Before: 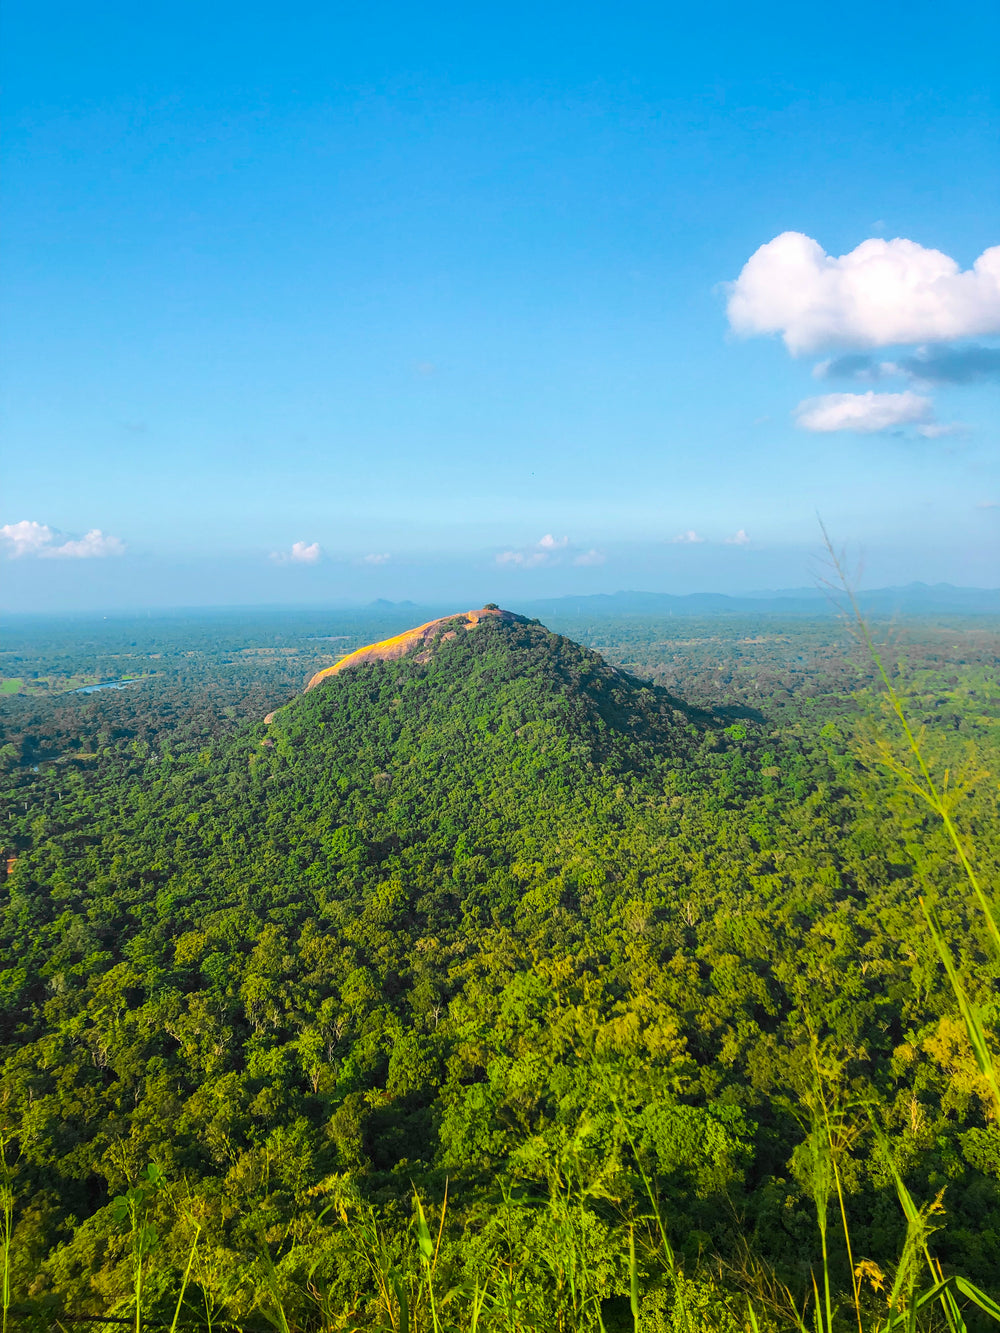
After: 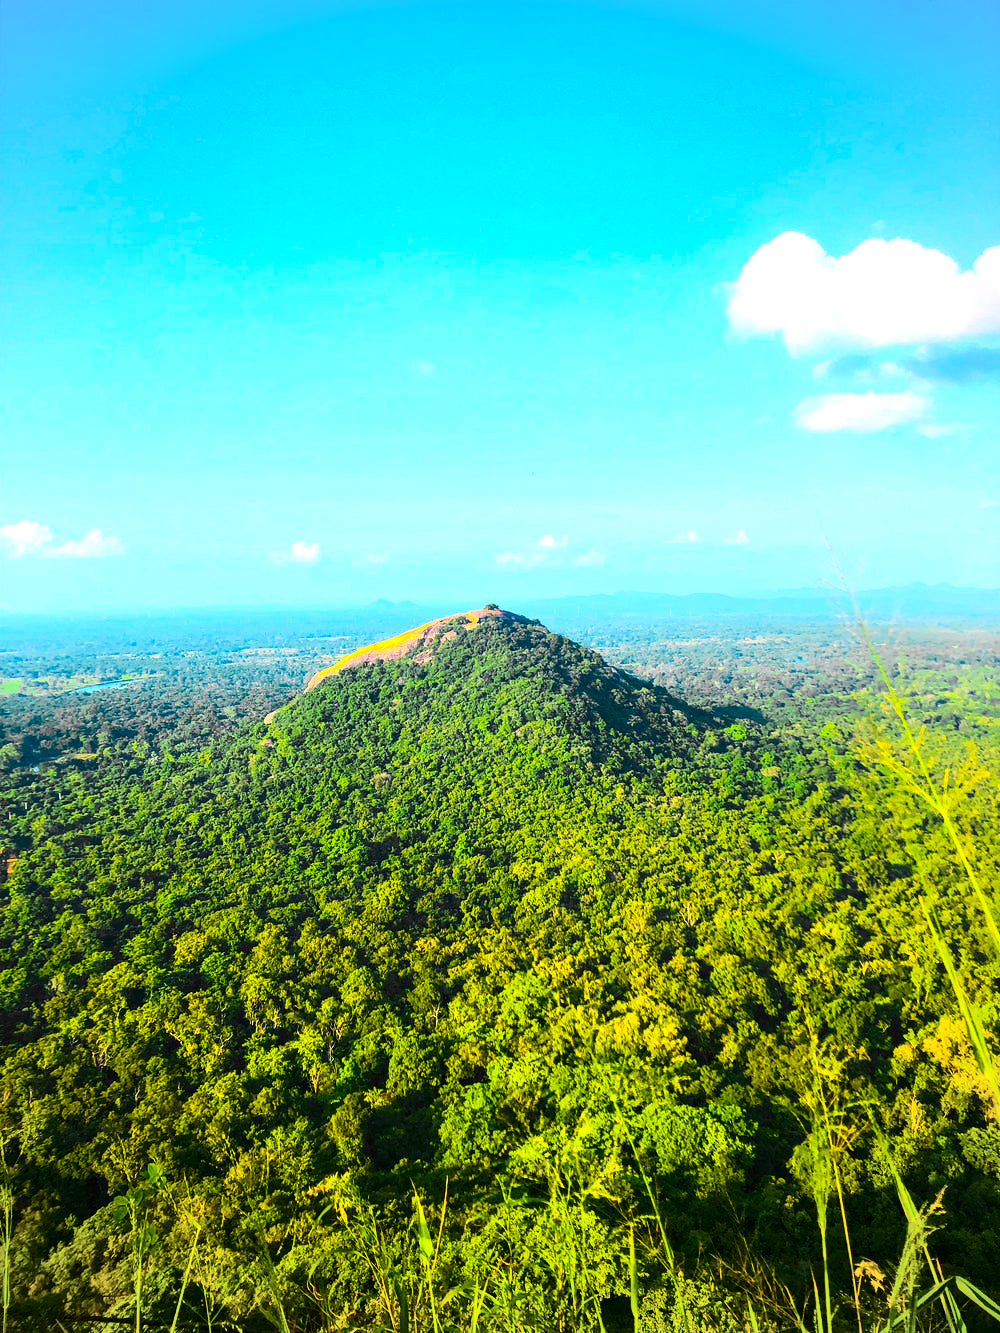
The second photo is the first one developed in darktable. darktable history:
exposure: black level correction 0, exposure 0.691 EV, compensate highlight preservation false
color balance rgb: perceptual saturation grading › global saturation 19.46%, global vibrance 22.315%
vignetting: fall-off start 74.19%, fall-off radius 65.82%, brightness -0.397, saturation -0.302
contrast brightness saturation: contrast 0.289
